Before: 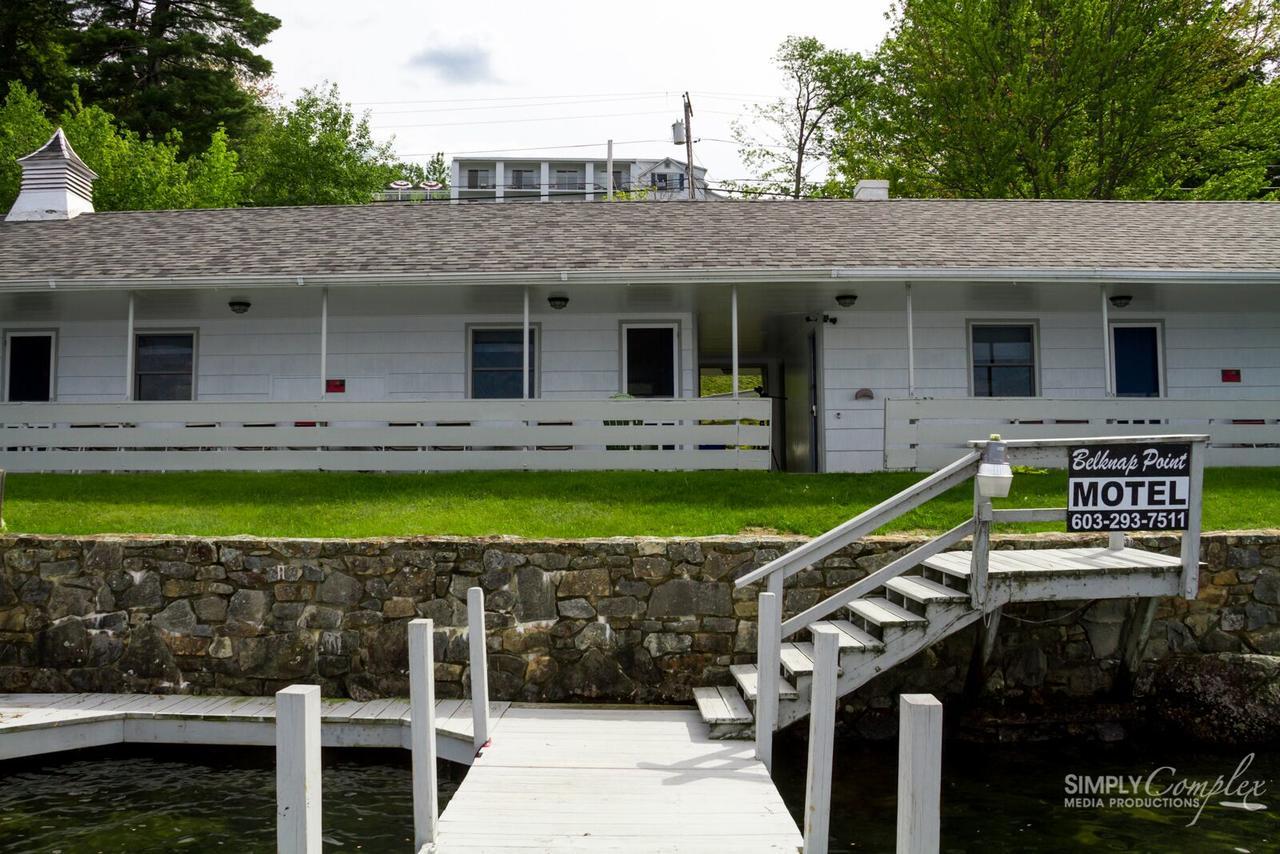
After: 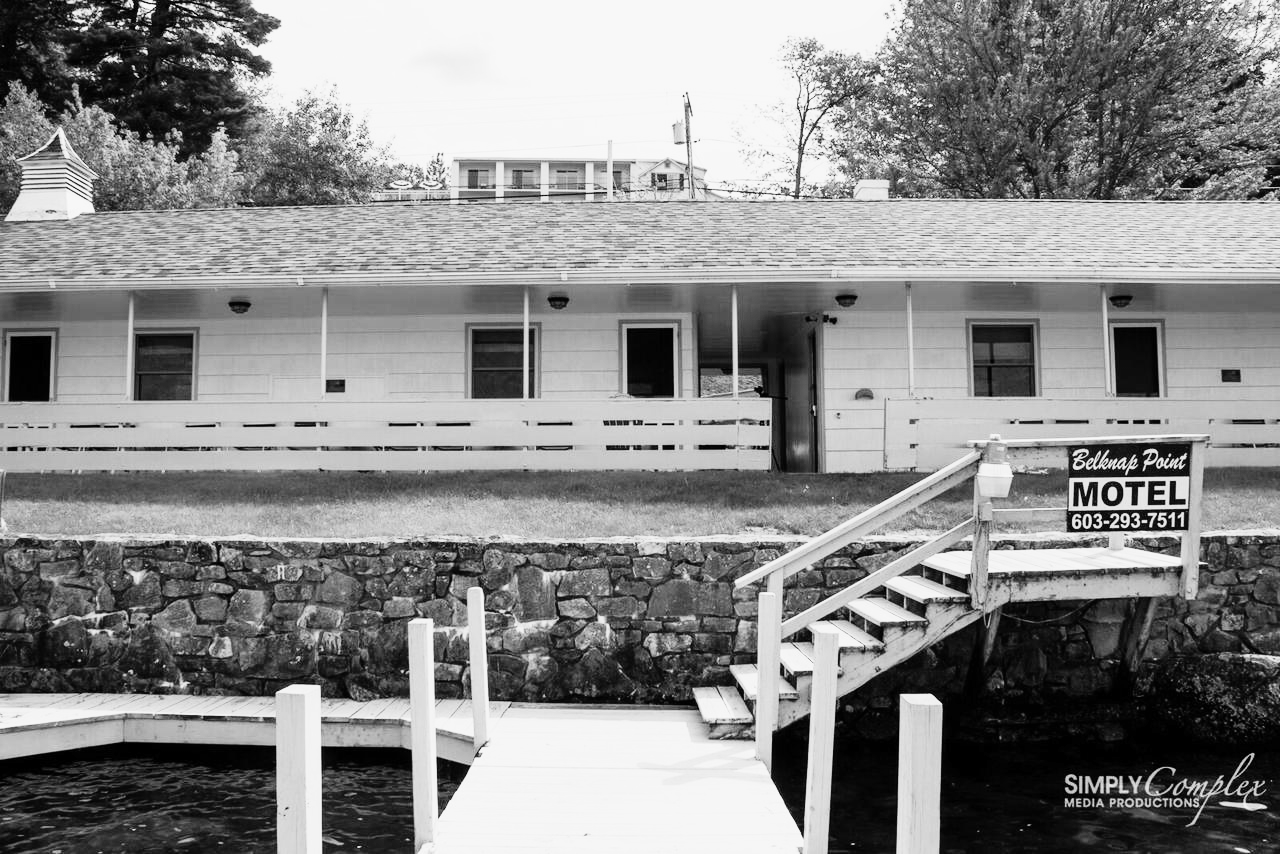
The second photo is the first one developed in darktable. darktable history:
color balance rgb: contrast -30%
monochrome: on, module defaults
rgb curve: curves: ch0 [(0, 0) (0.21, 0.15) (0.24, 0.21) (0.5, 0.75) (0.75, 0.96) (0.89, 0.99) (1, 1)]; ch1 [(0, 0.02) (0.21, 0.13) (0.25, 0.2) (0.5, 0.67) (0.75, 0.9) (0.89, 0.97) (1, 1)]; ch2 [(0, 0.02) (0.21, 0.13) (0.25, 0.2) (0.5, 0.67) (0.75, 0.9) (0.89, 0.97) (1, 1)], compensate middle gray true
